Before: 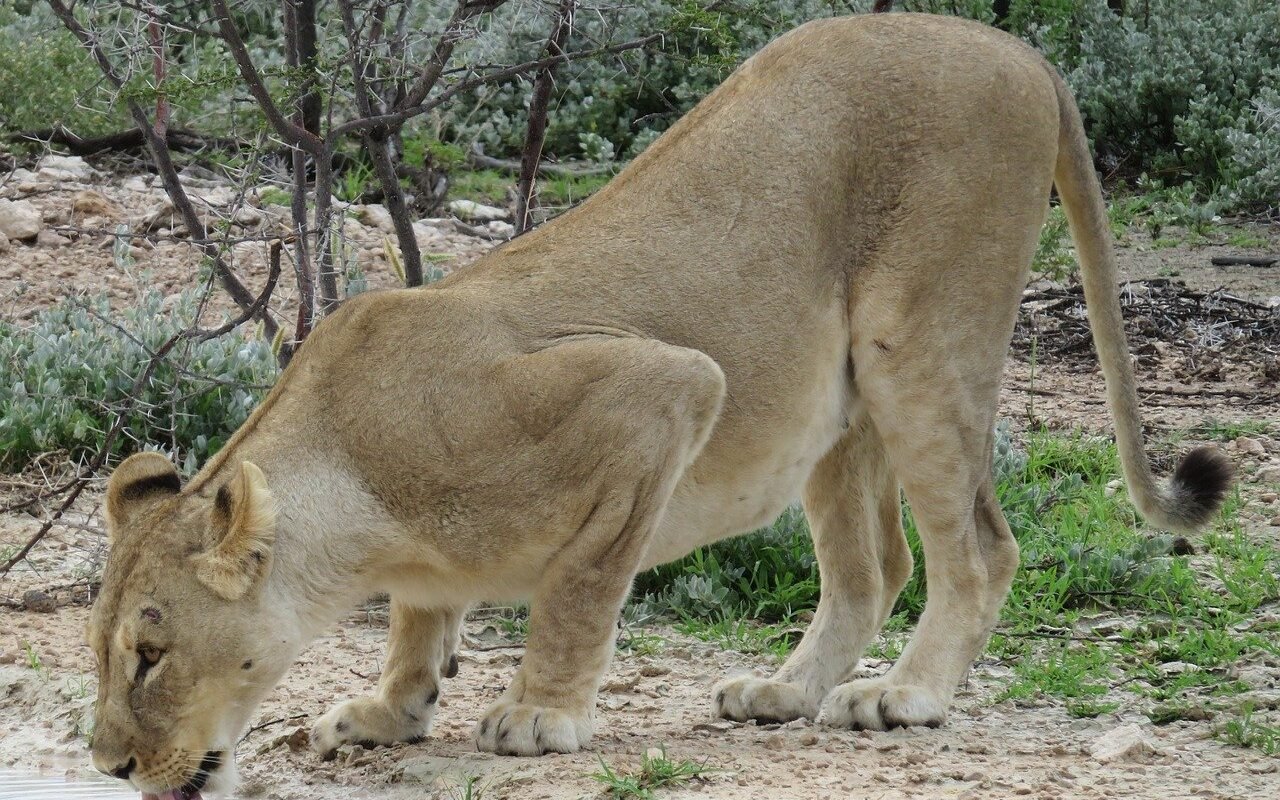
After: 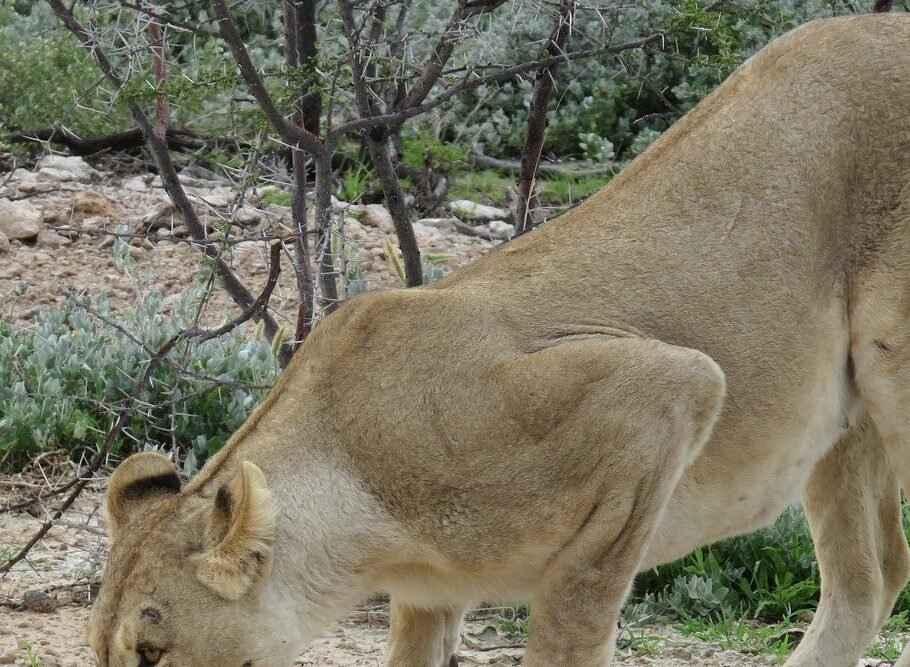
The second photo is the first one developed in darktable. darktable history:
crop: right 28.844%, bottom 16.531%
